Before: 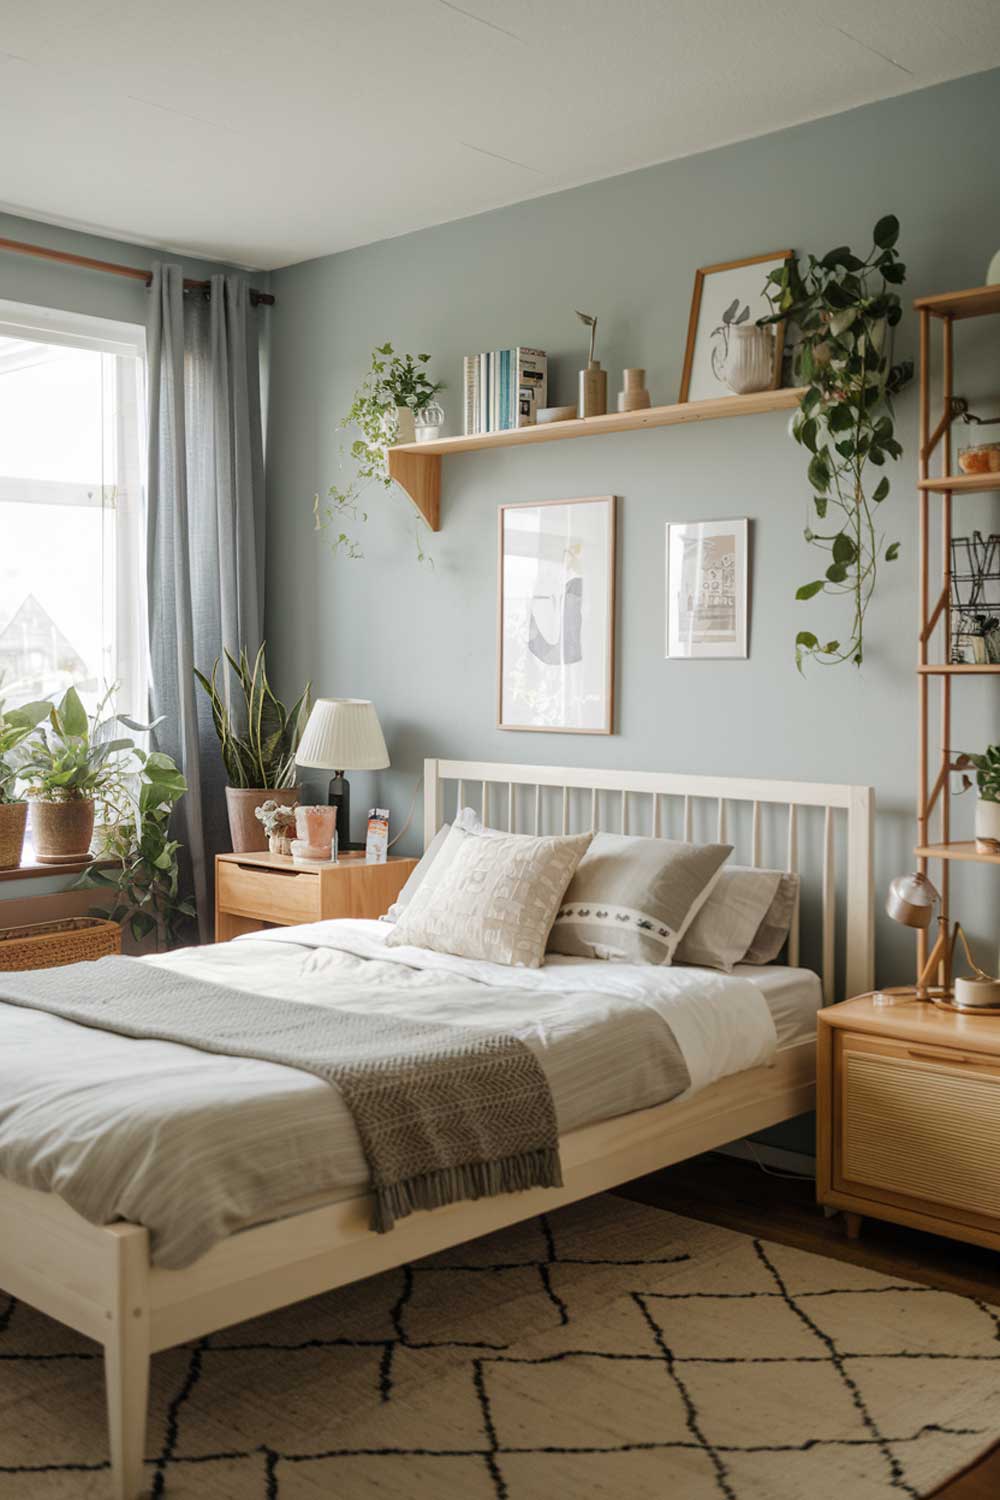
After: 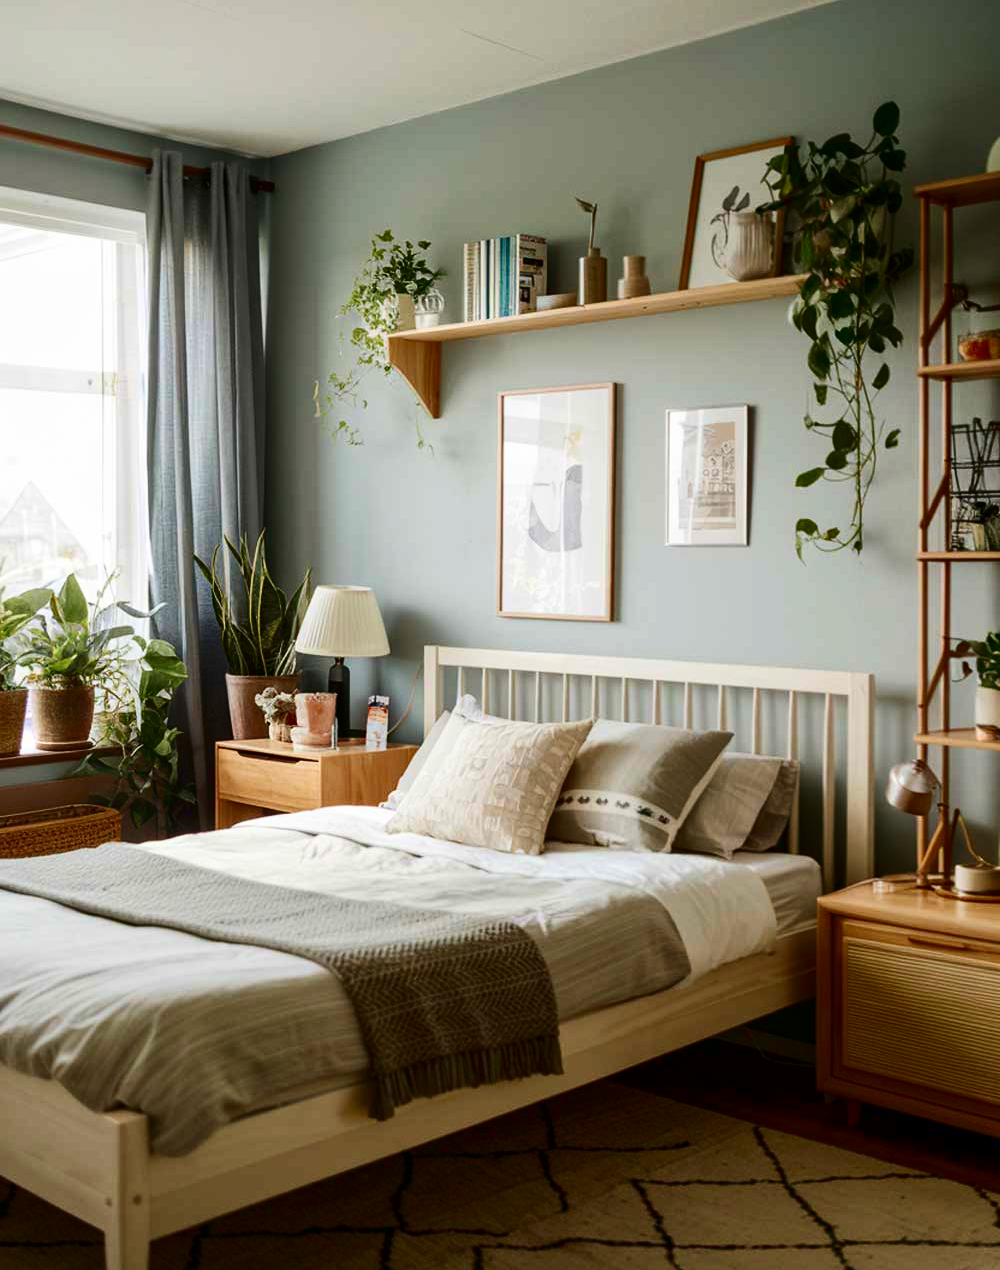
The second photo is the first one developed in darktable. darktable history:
velvia: on, module defaults
contrast brightness saturation: contrast 0.222, brightness -0.188, saturation 0.244
crop: top 7.562%, bottom 7.753%
